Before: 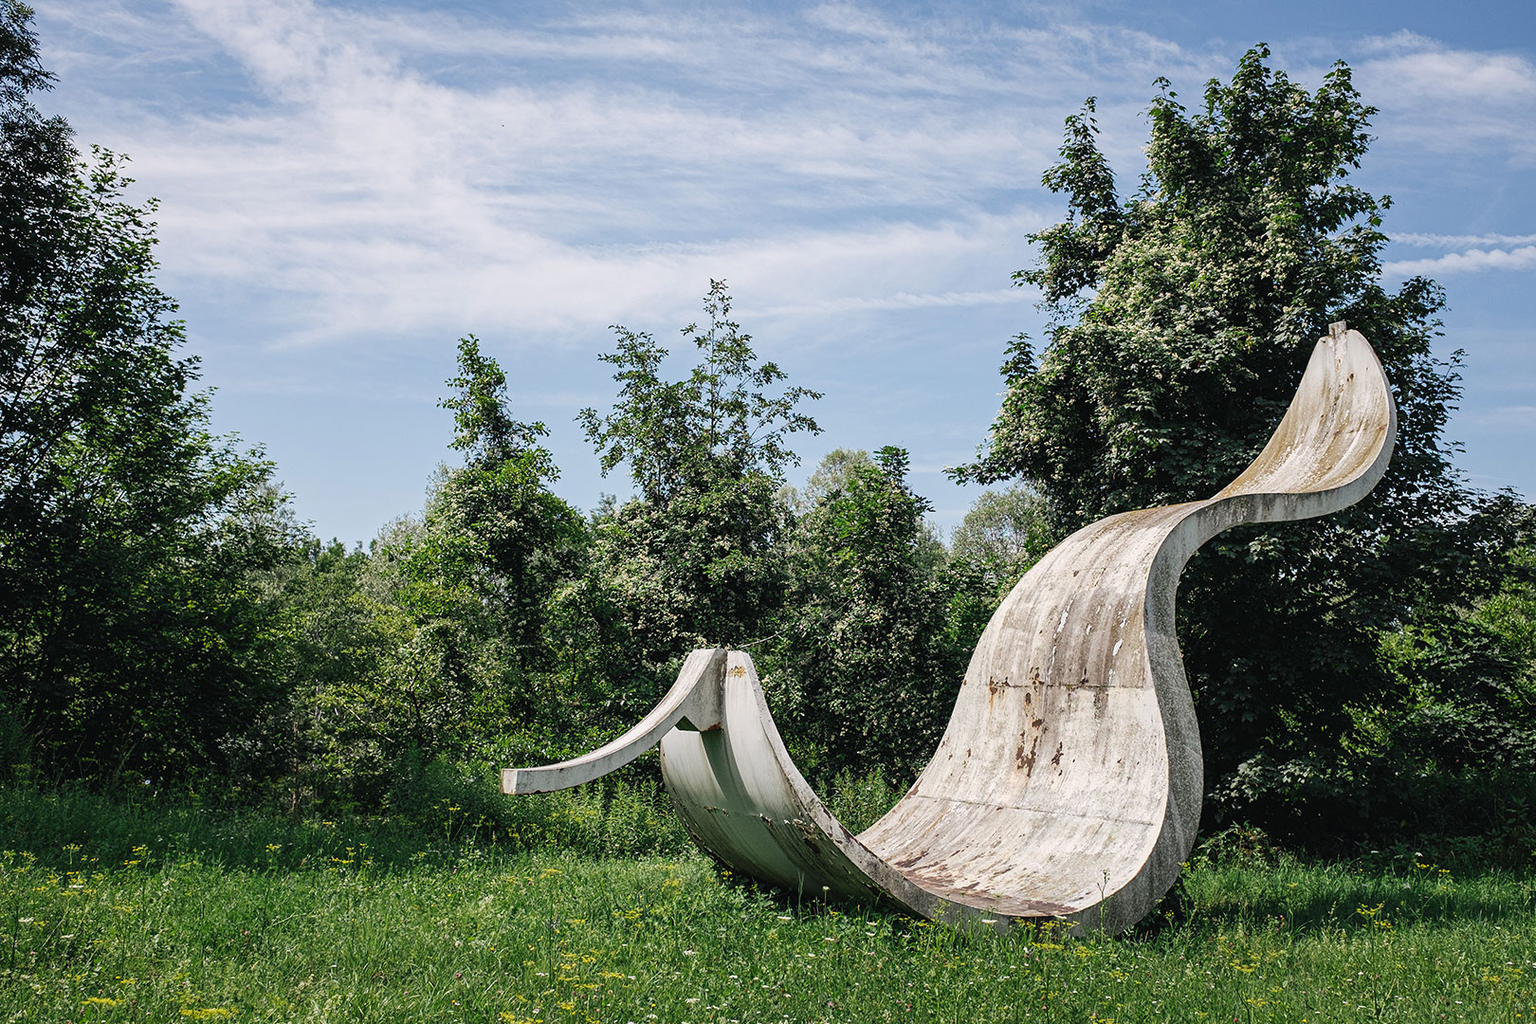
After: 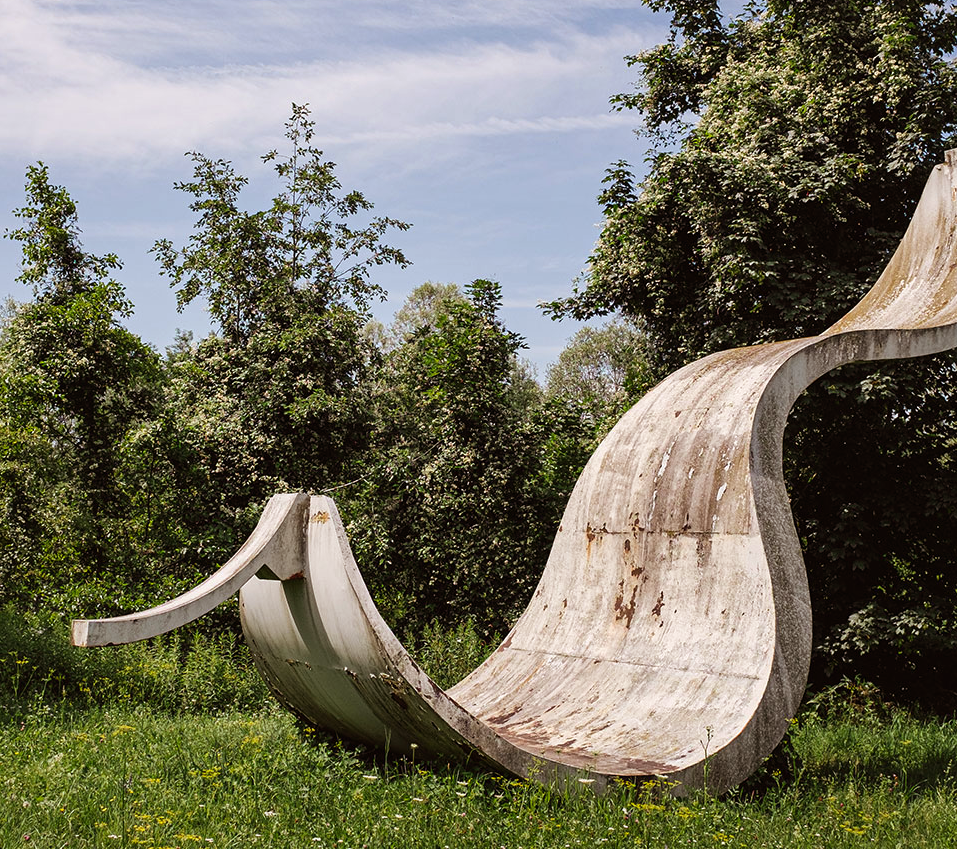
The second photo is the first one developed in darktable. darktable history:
crop and rotate: left 28.256%, top 17.734%, right 12.656%, bottom 3.573%
tone equalizer: on, module defaults
rgb levels: mode RGB, independent channels, levels [[0, 0.5, 1], [0, 0.521, 1], [0, 0.536, 1]]
